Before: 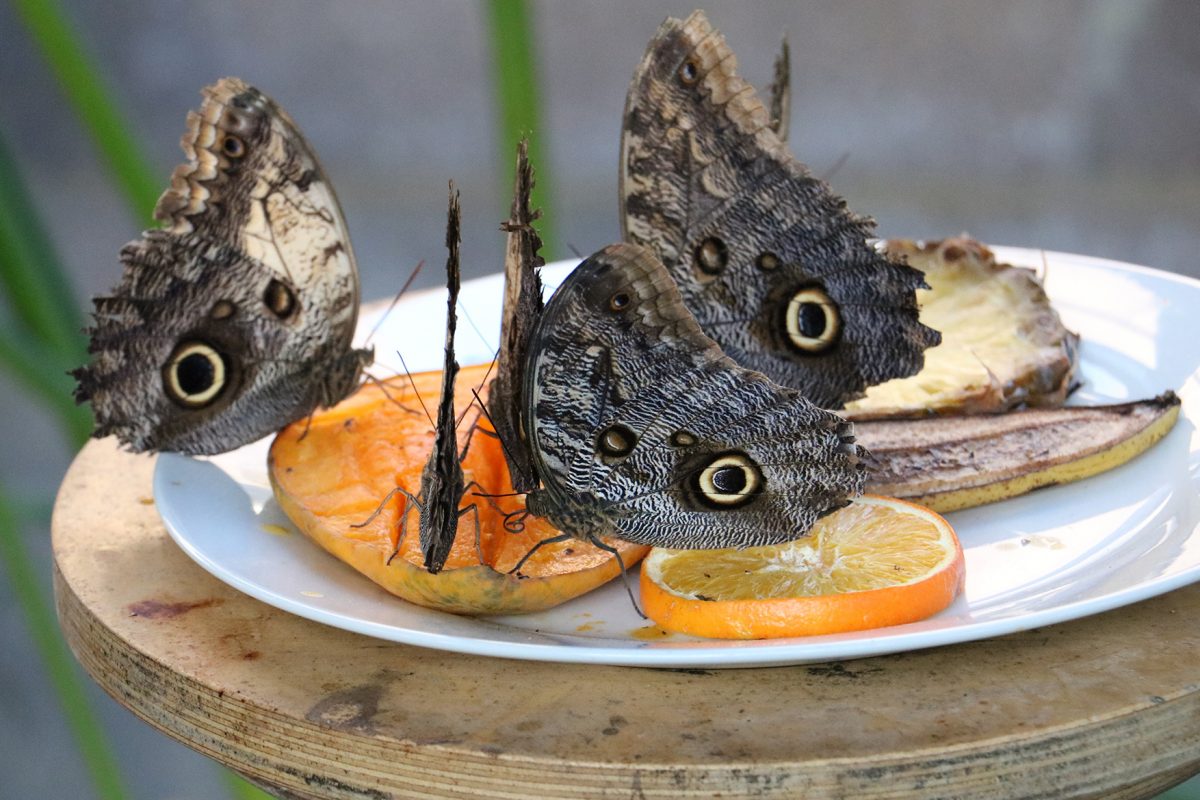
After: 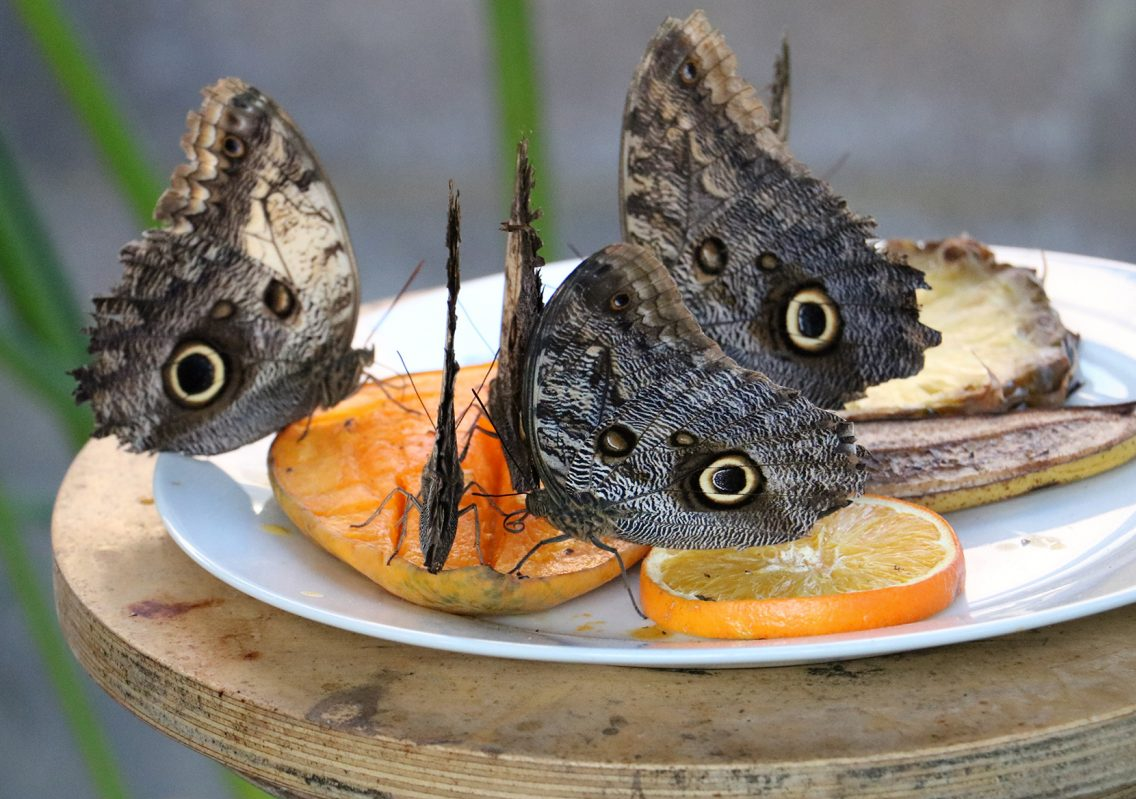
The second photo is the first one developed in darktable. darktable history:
shadows and highlights: shadows 48.6, highlights -42.2, soften with gaussian
crop and rotate: left 0%, right 5.251%
exposure: black level correction 0.001, compensate exposure bias true, compensate highlight preservation false
